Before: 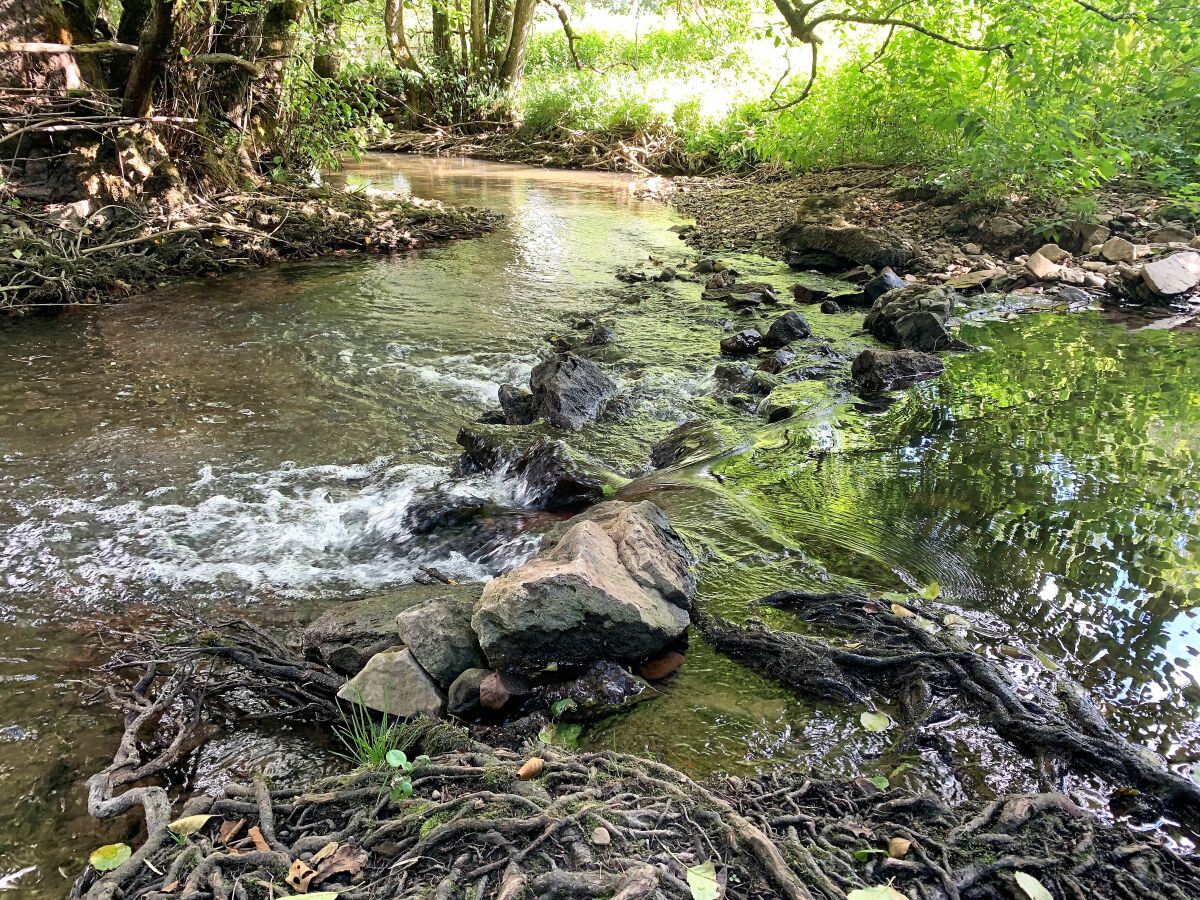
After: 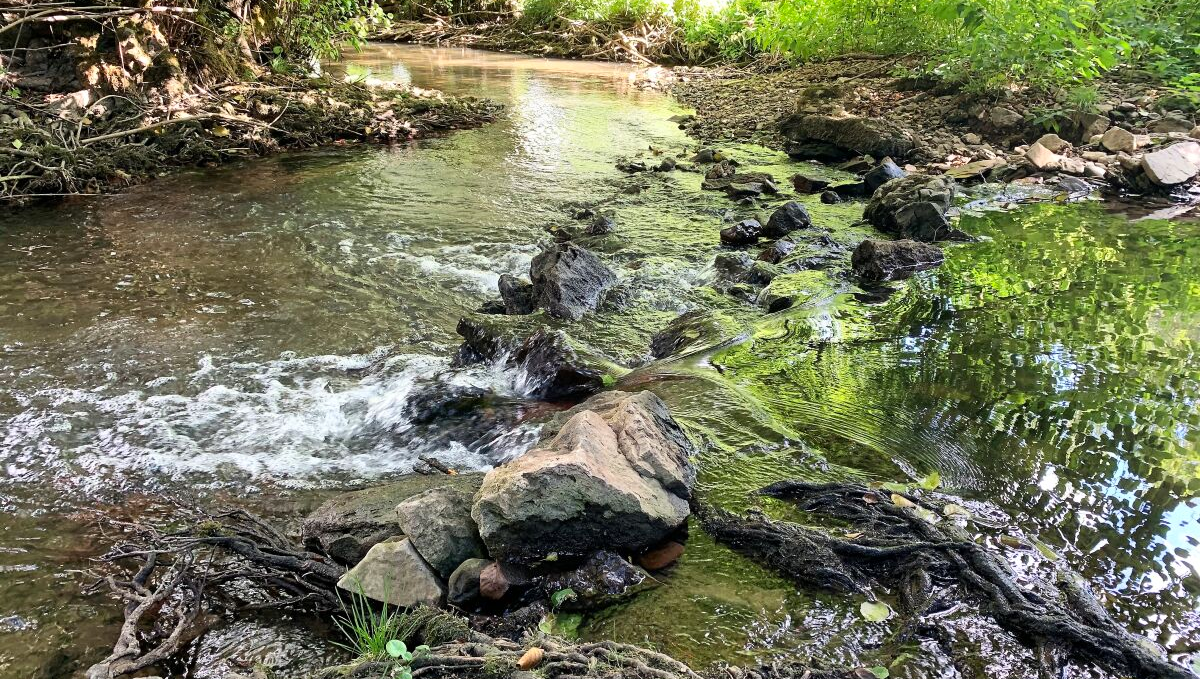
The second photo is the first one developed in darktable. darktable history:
crop and rotate: top 12.254%, bottom 12.291%
contrast brightness saturation: contrast 0.104, brightness 0.031, saturation 0.089
